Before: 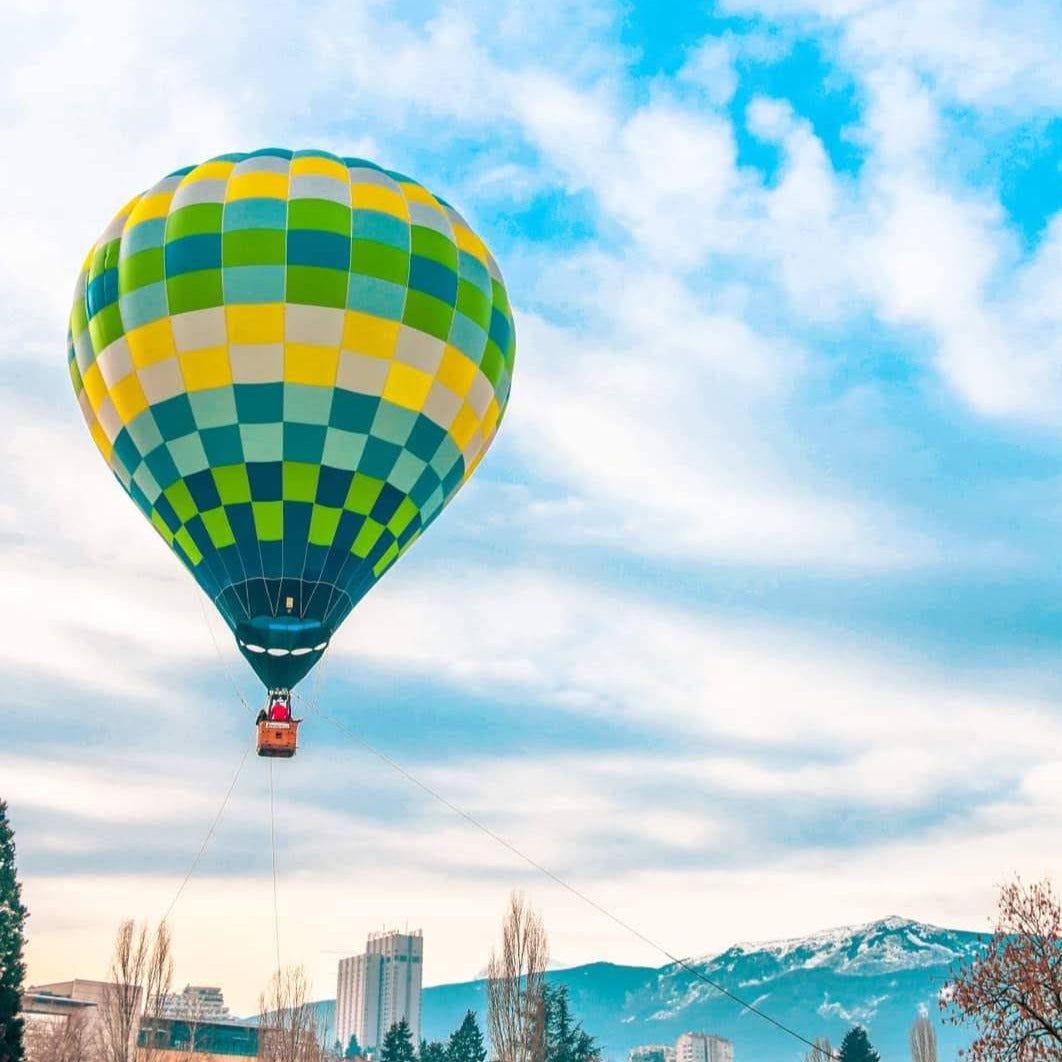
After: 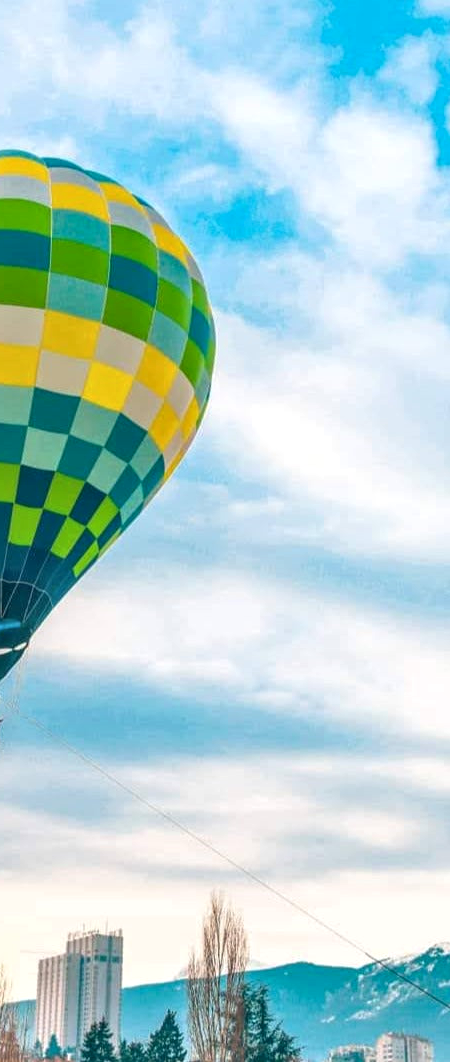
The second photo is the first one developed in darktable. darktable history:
crop: left 28.276%, right 29.305%
local contrast: on, module defaults
